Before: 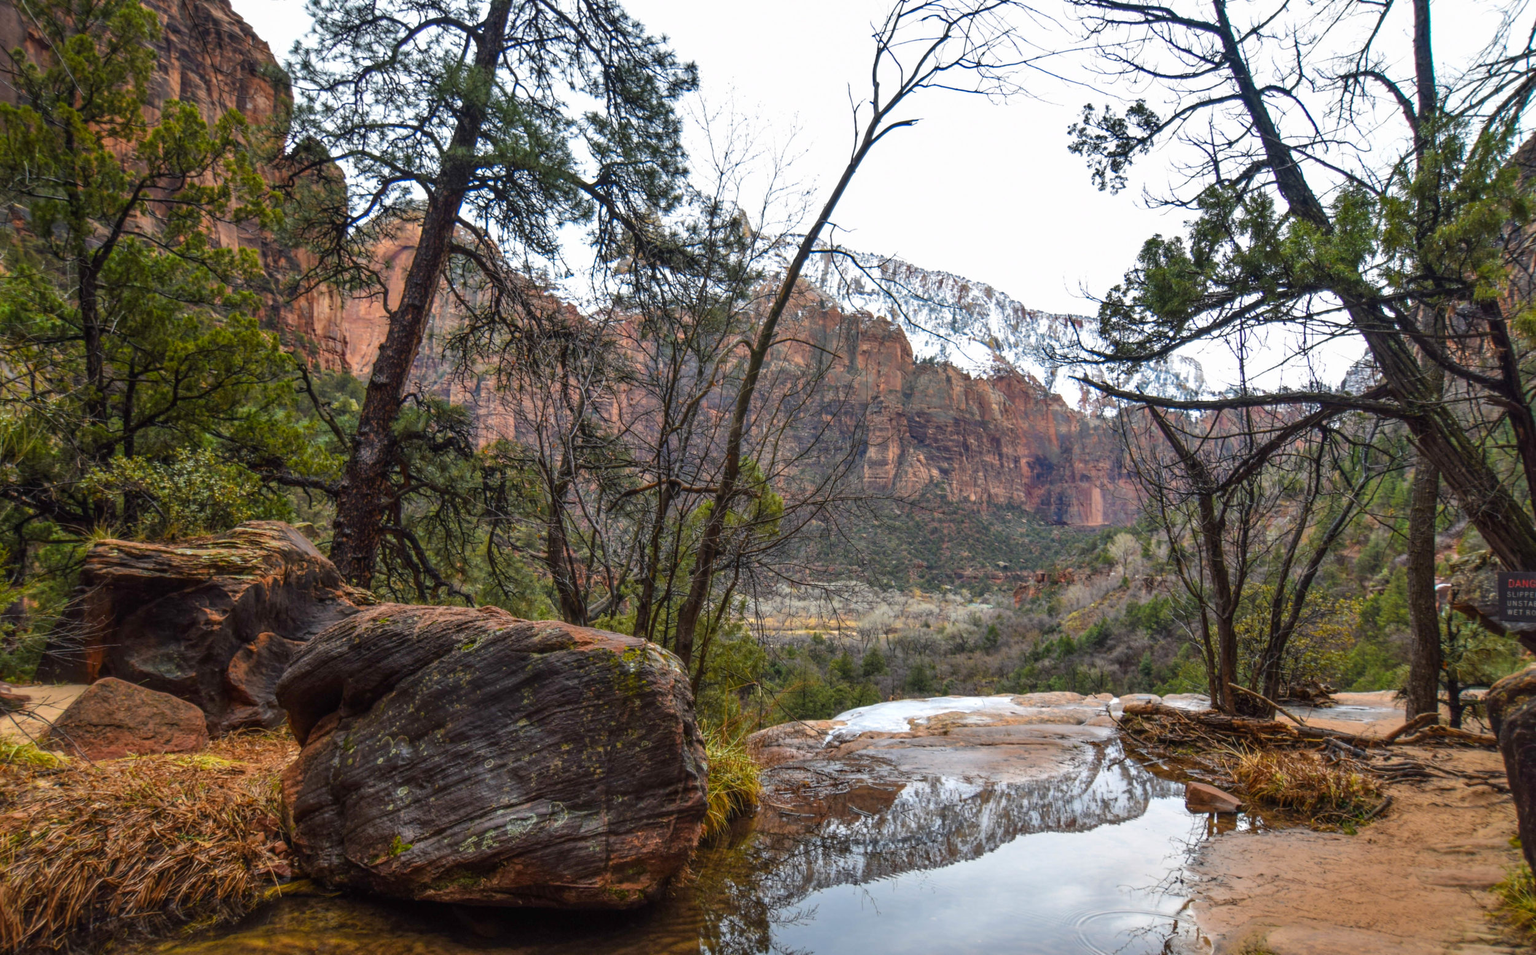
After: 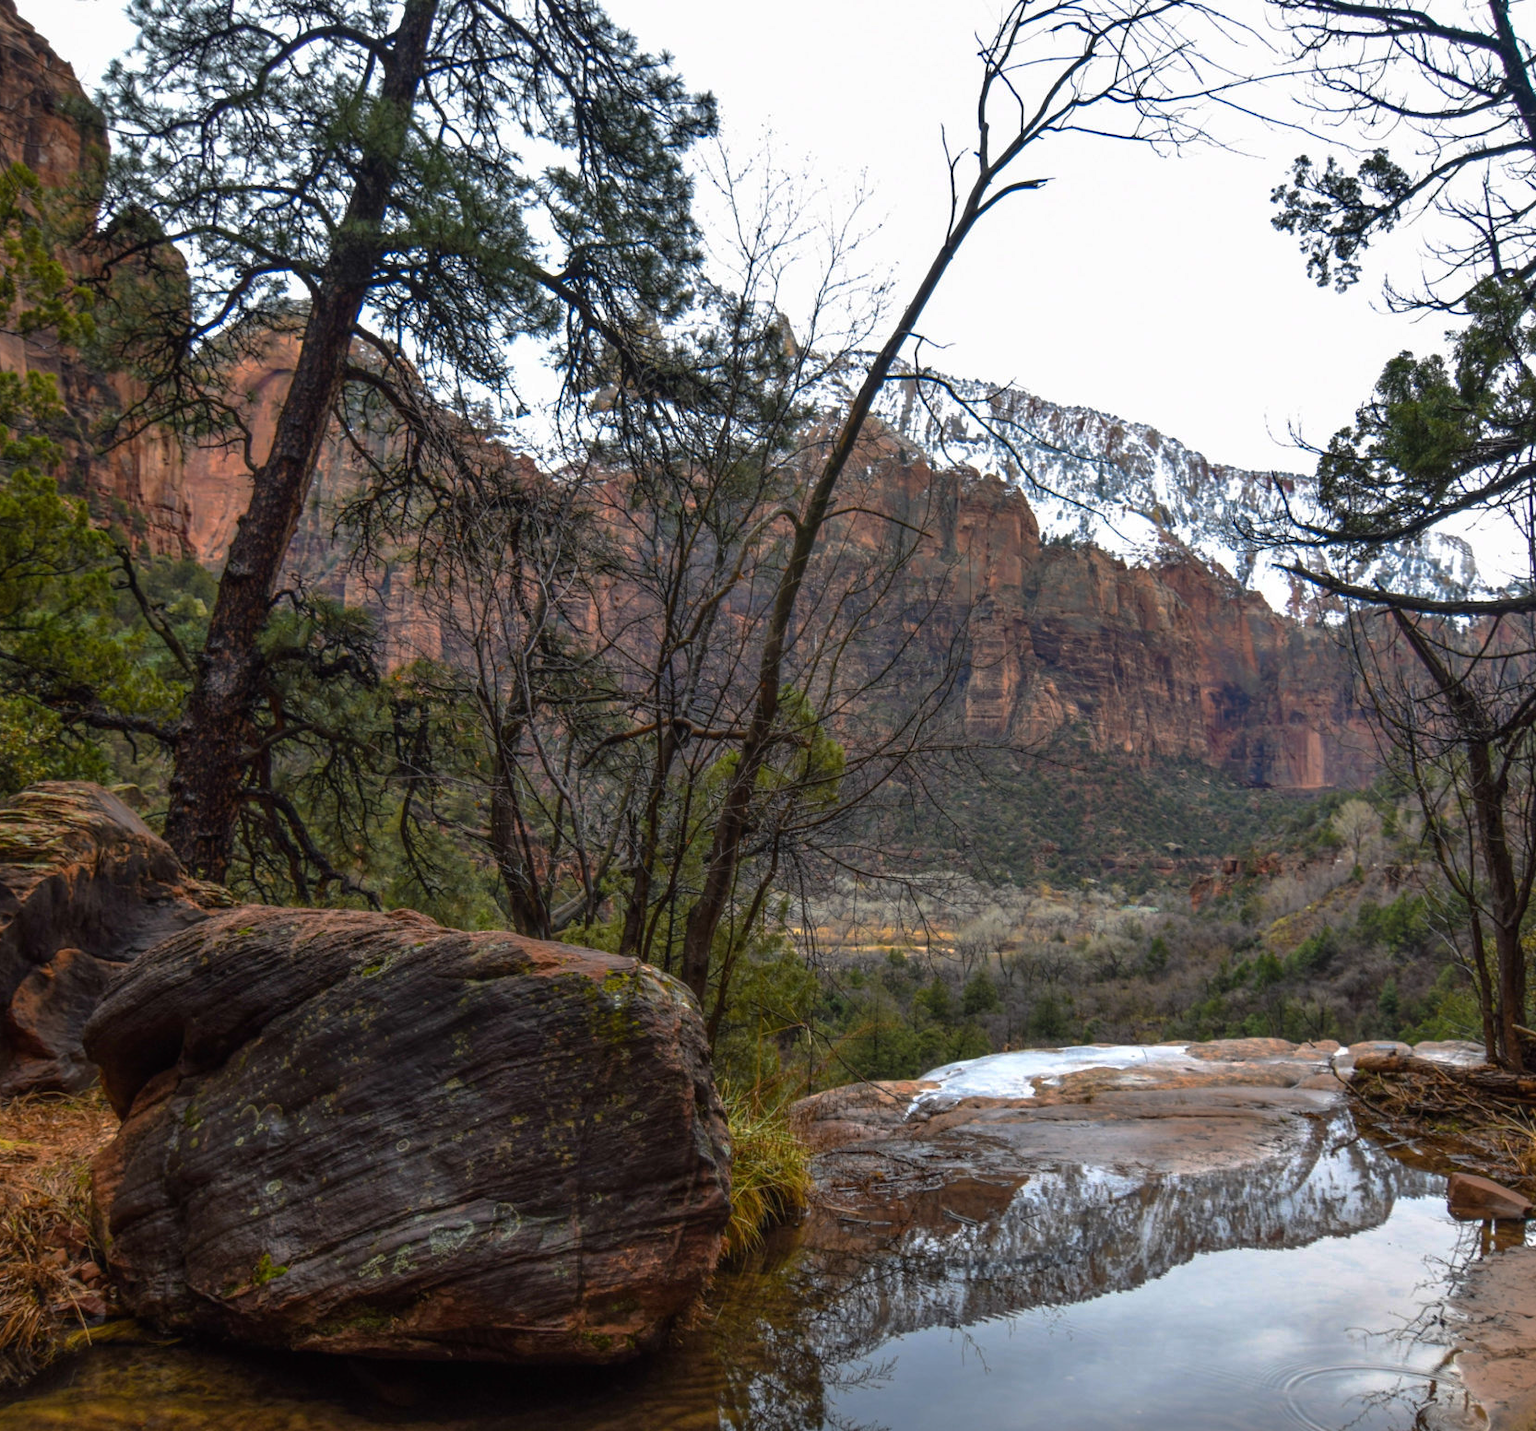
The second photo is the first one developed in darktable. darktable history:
base curve: curves: ch0 [(0, 0) (0.595, 0.418) (1, 1)], preserve colors none
crop and rotate: left 14.436%, right 18.898%
